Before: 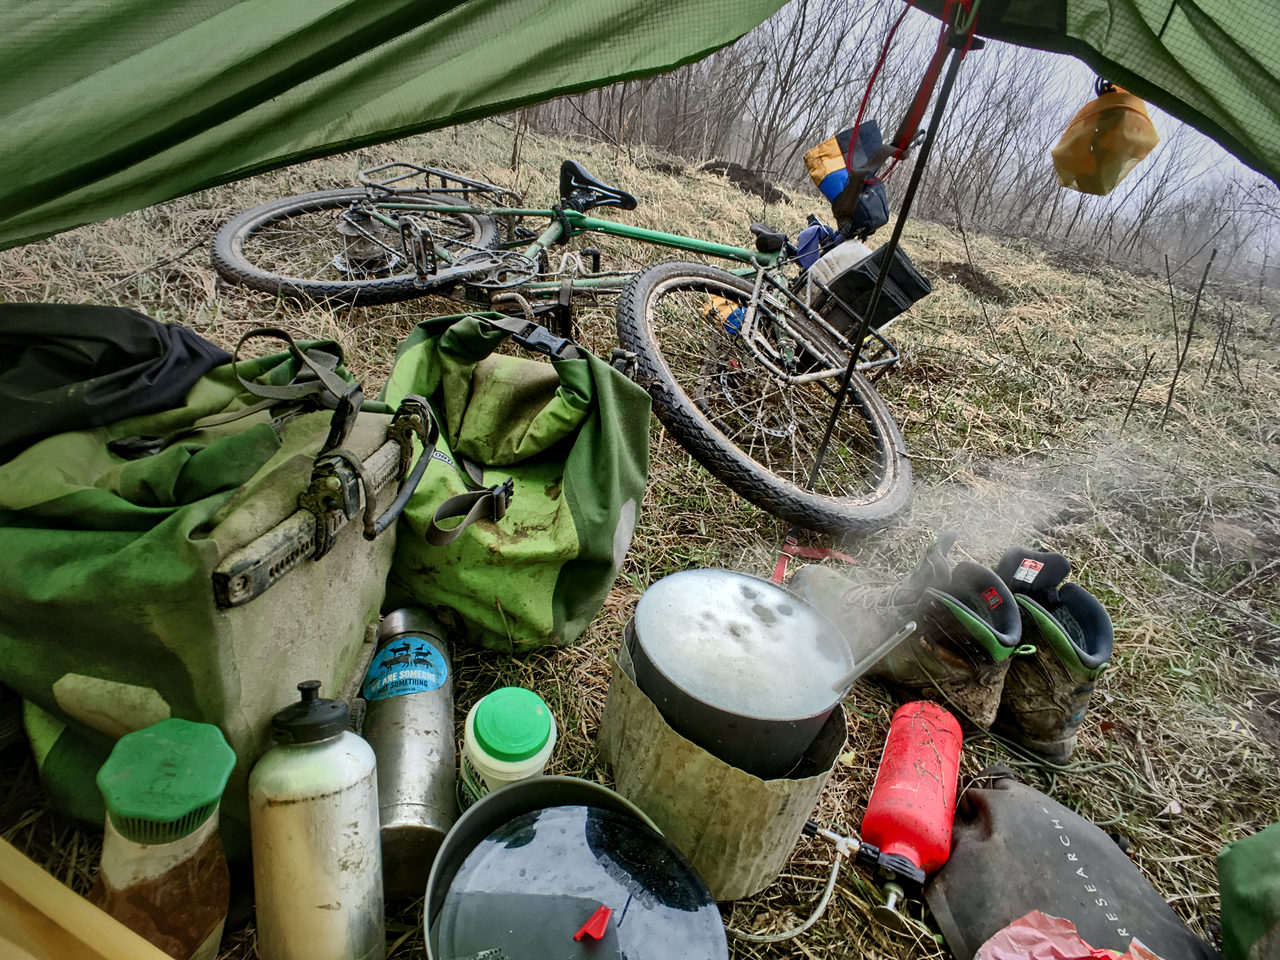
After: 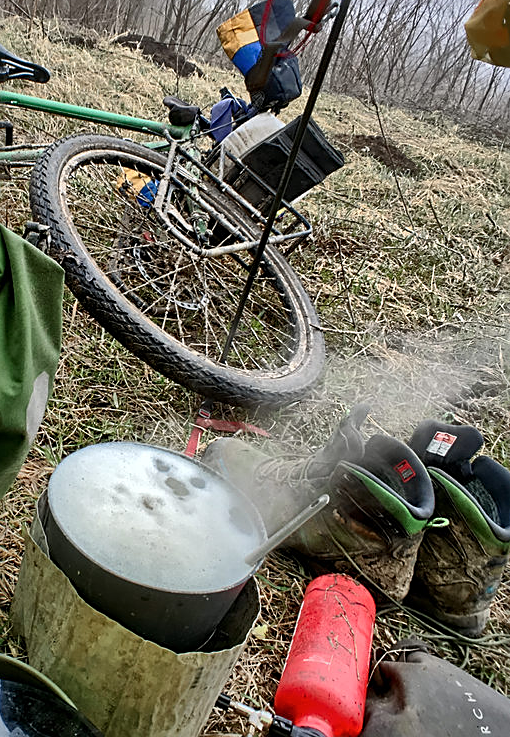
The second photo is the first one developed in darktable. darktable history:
crop: left 45.91%, top 13.313%, right 14.19%, bottom 9.858%
shadows and highlights: soften with gaussian
sharpen: on, module defaults
